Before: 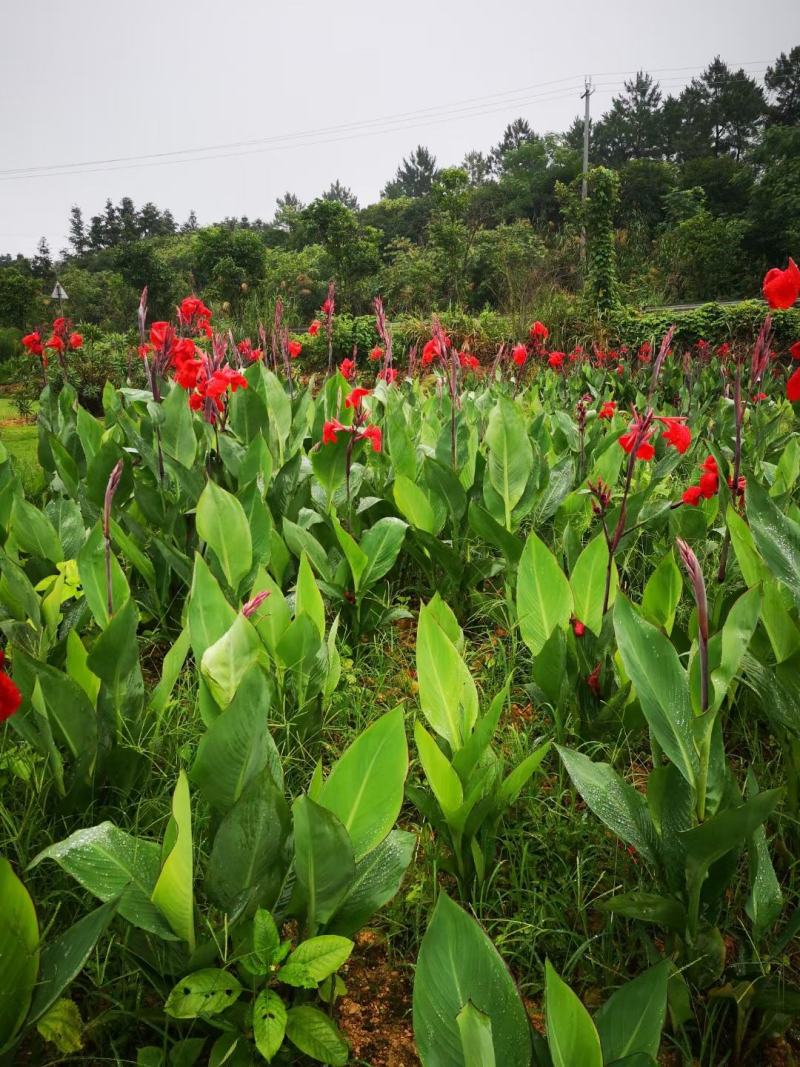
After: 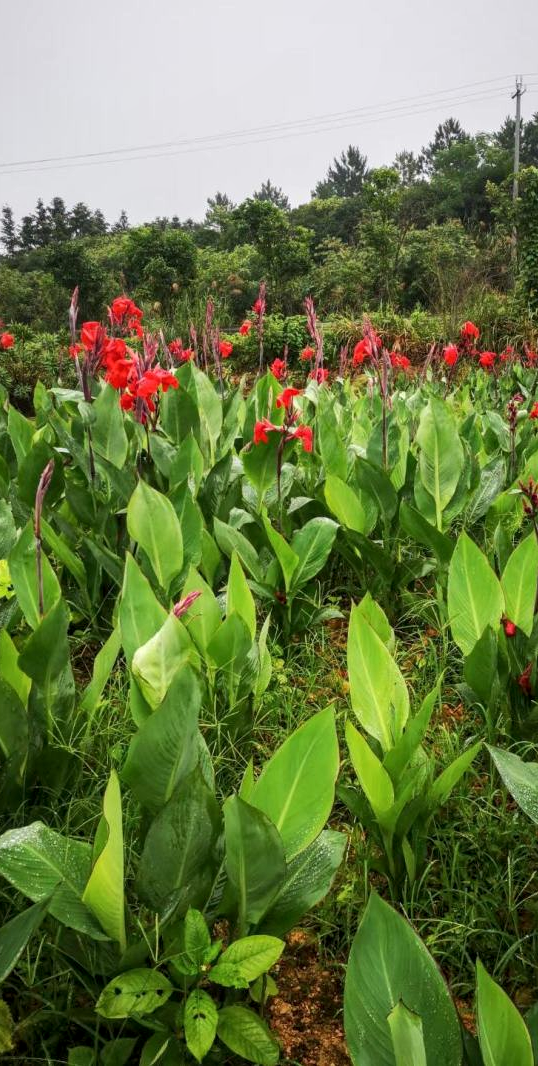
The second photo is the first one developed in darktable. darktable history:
local contrast: on, module defaults
crop and rotate: left 8.678%, right 23.951%
